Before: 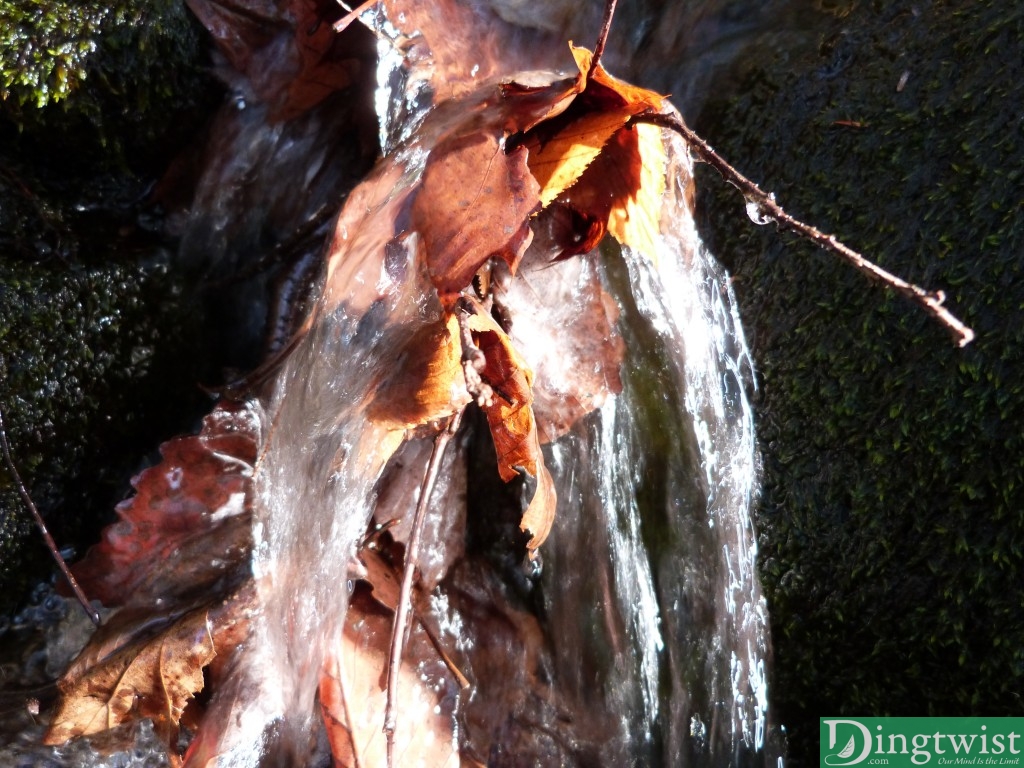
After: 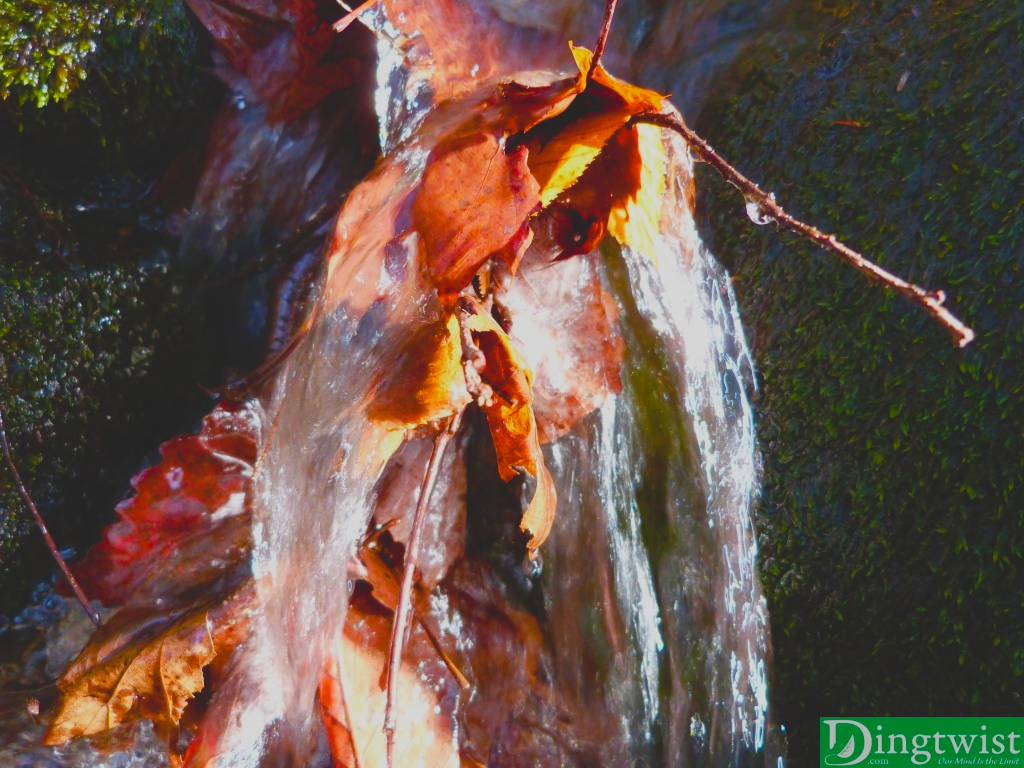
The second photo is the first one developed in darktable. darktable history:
color balance rgb: perceptual saturation grading › global saturation 43.933%, perceptual saturation grading › highlights -50.284%, perceptual saturation grading › shadows 30.546%, global vibrance 45.838%
contrast brightness saturation: contrast -0.286
